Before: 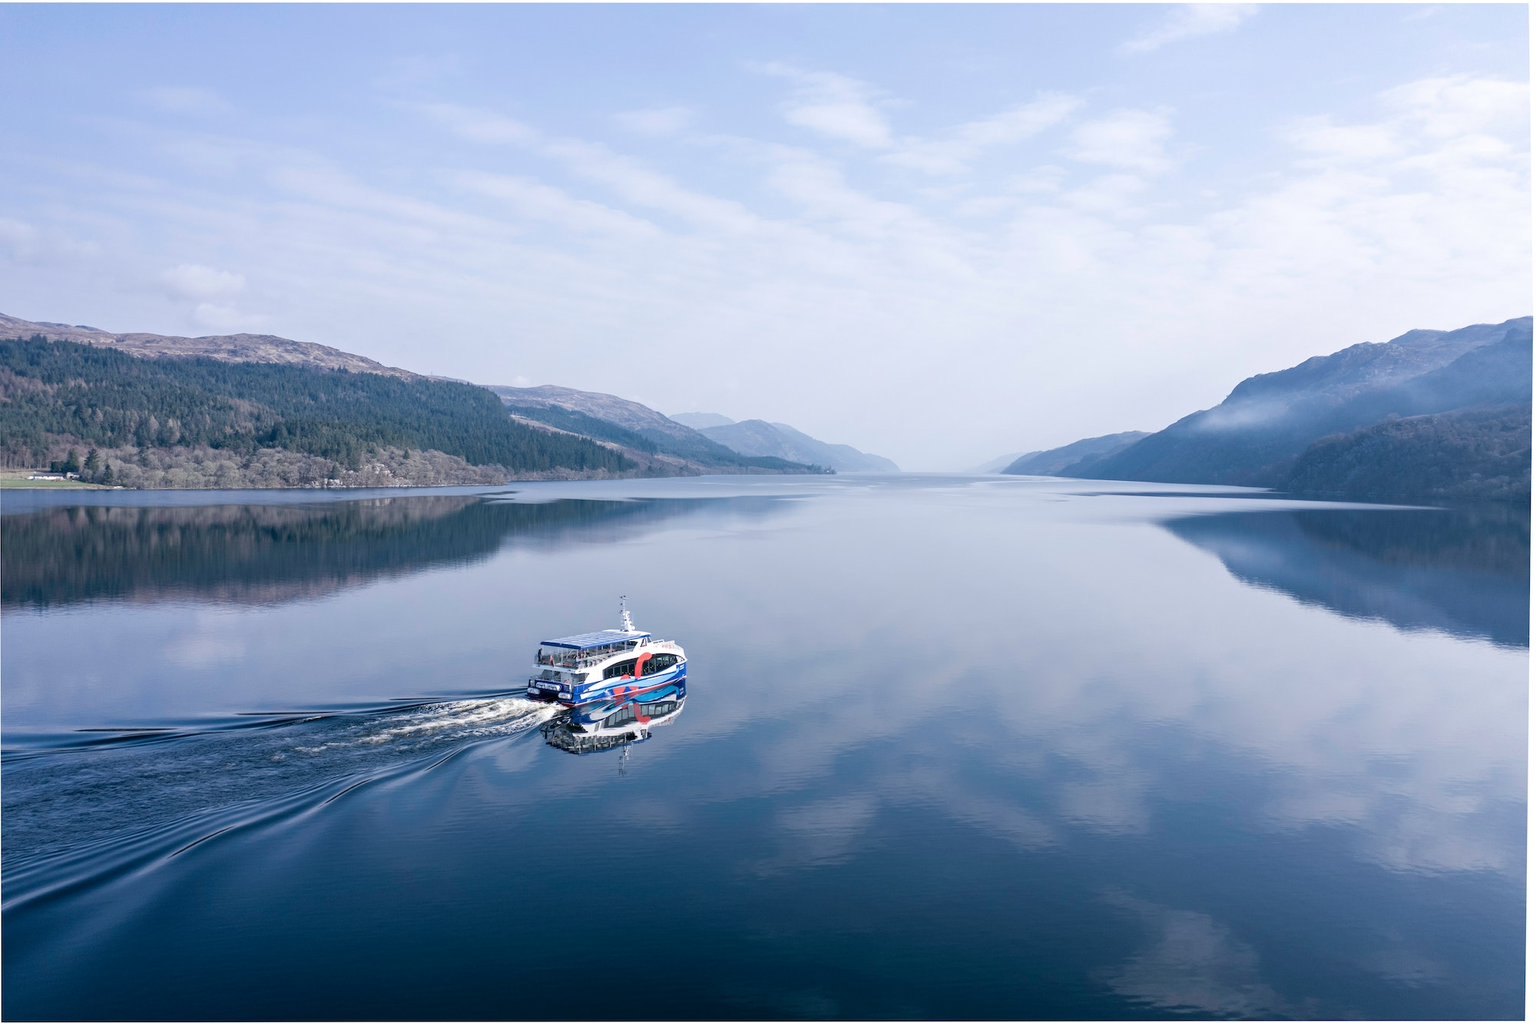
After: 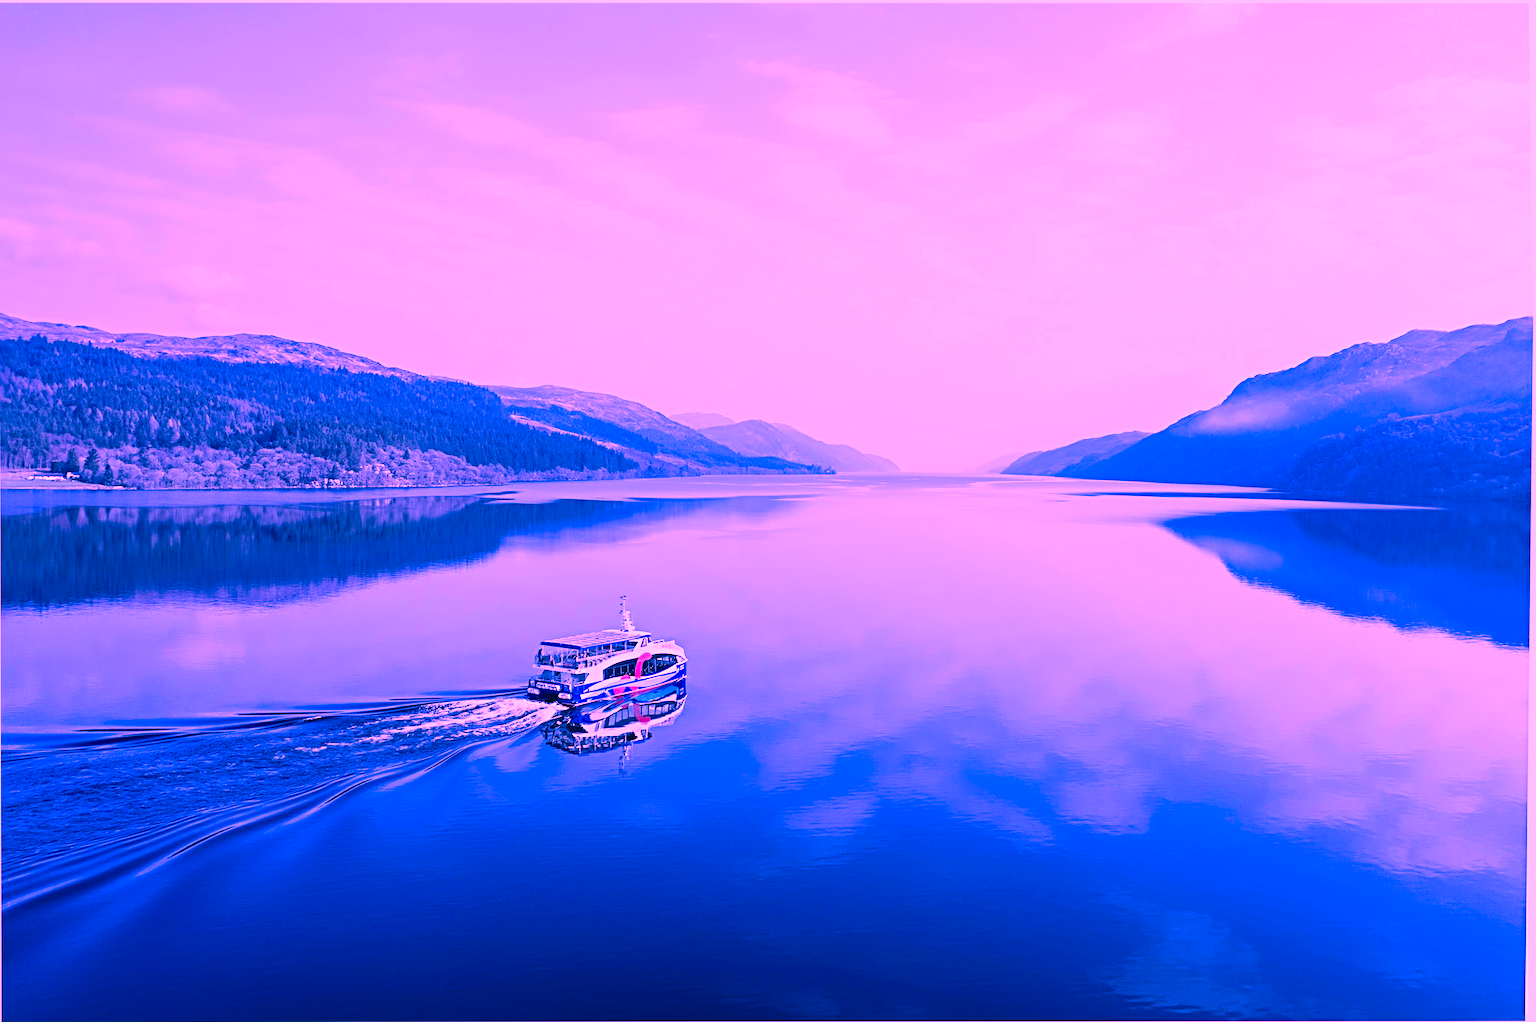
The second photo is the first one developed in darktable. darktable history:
sharpen: radius 3.958
color calibration: illuminant custom, x 0.379, y 0.48, temperature 4447.62 K
contrast brightness saturation: contrast 0.106, saturation -0.175
color correction: highlights a* 16.96, highlights b* 0.327, shadows a* -15.15, shadows b* -14.7, saturation 1.46
